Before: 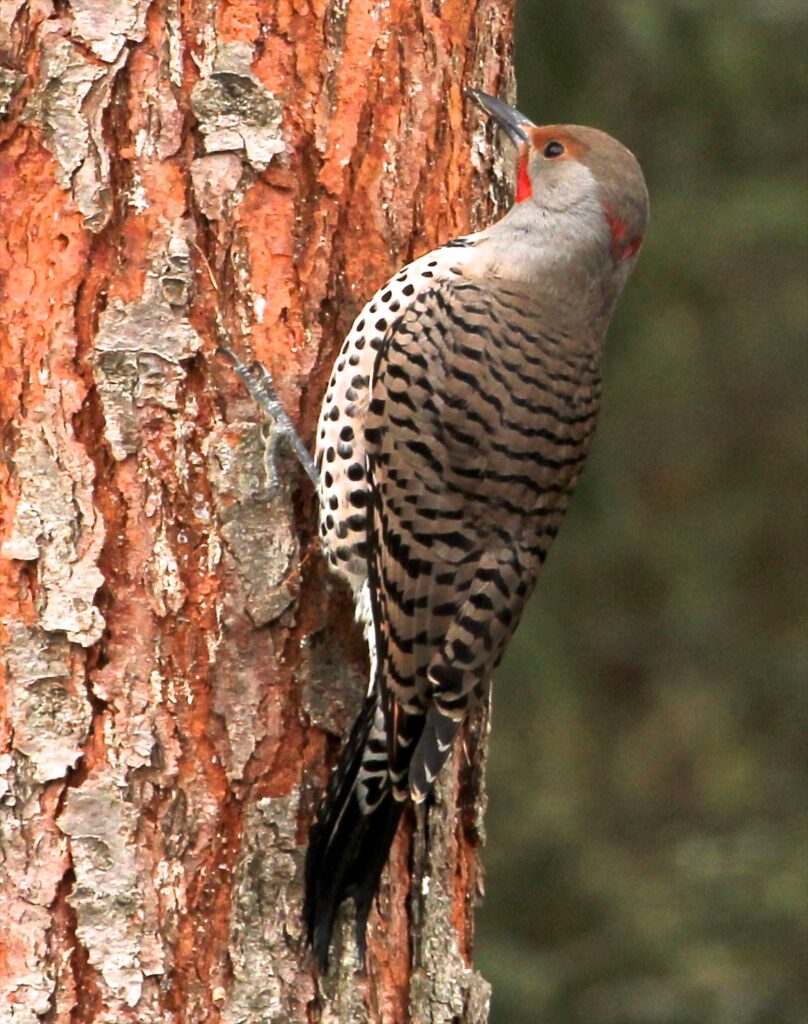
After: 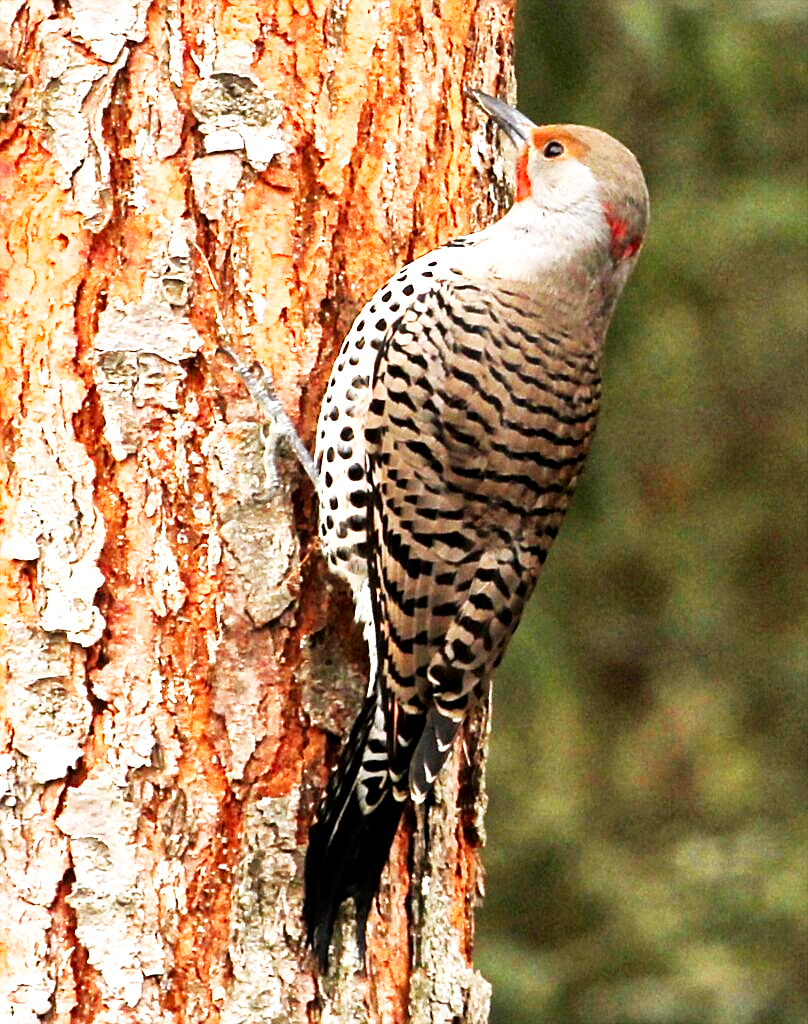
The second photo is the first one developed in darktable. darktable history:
sharpen: on, module defaults
base curve: curves: ch0 [(0, 0) (0.007, 0.004) (0.027, 0.03) (0.046, 0.07) (0.207, 0.54) (0.442, 0.872) (0.673, 0.972) (1, 1)], preserve colors none
local contrast: mode bilateral grid, contrast 20, coarseness 50, detail 119%, midtone range 0.2
